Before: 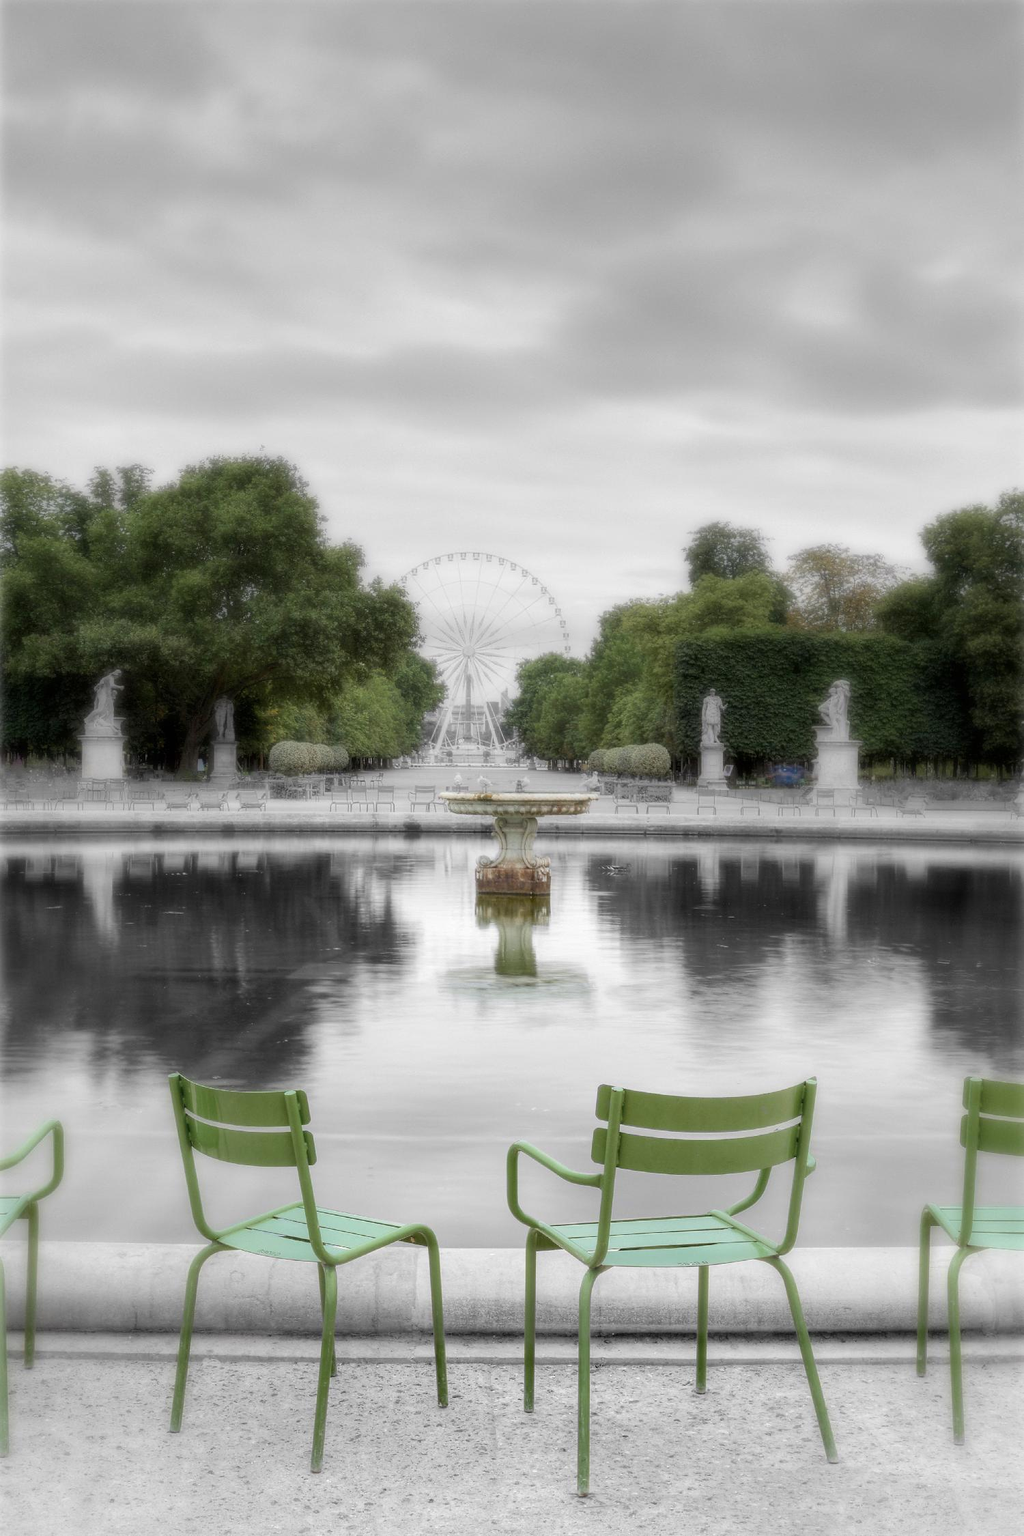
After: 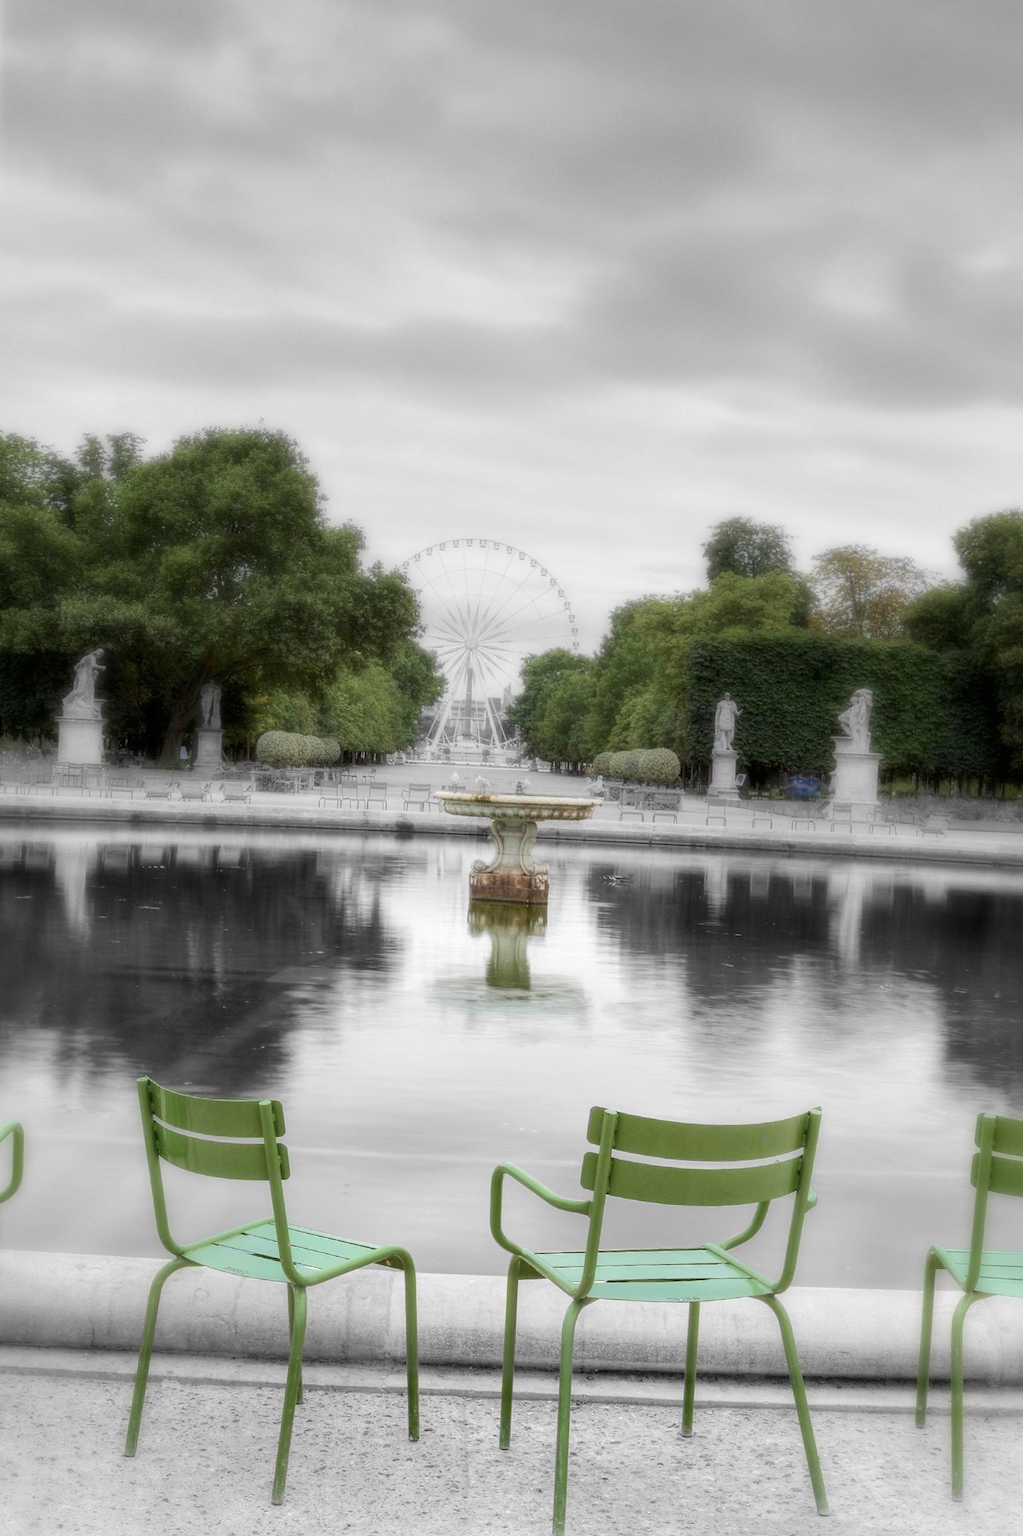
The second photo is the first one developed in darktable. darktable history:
contrast brightness saturation: contrast 0.077, saturation 0.016
velvia: strength 9.41%
crop and rotate: angle -2.19°
